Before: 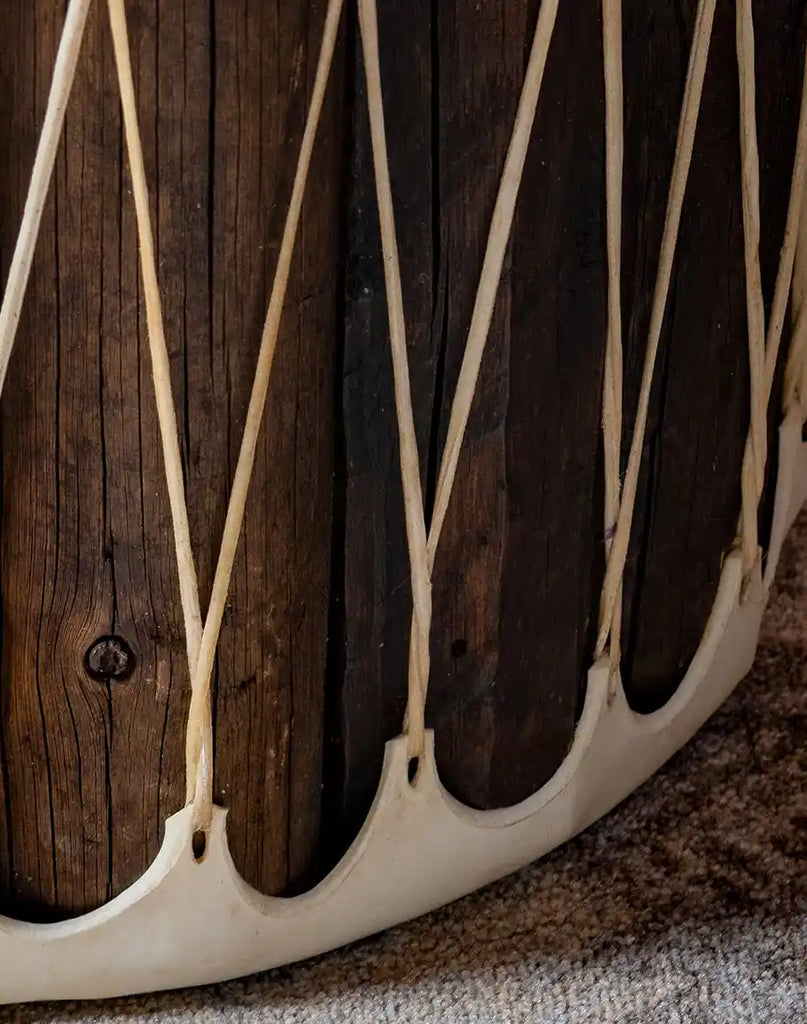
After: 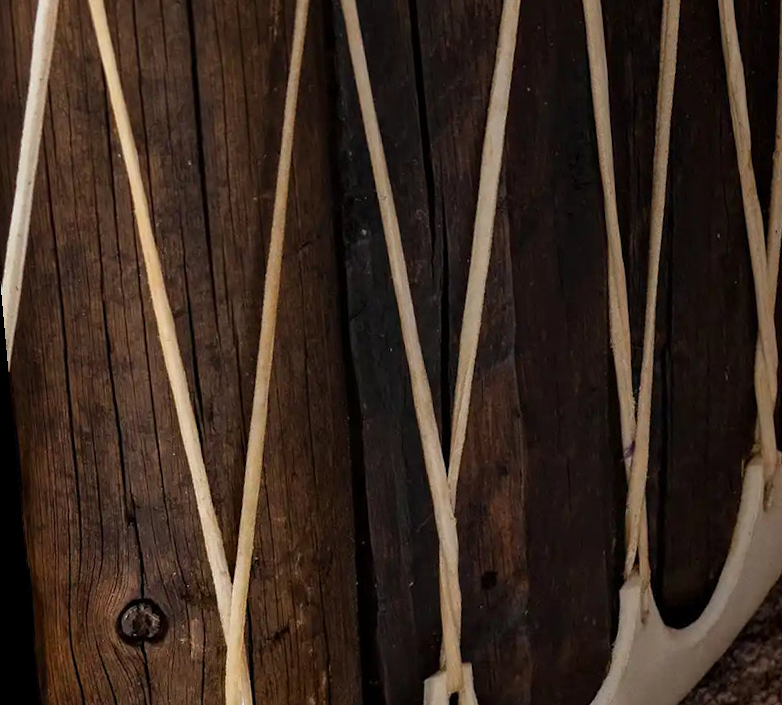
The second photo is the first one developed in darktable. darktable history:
crop: left 3.015%, top 8.969%, right 9.647%, bottom 26.457%
rotate and perspective: rotation -5.2°, automatic cropping off
